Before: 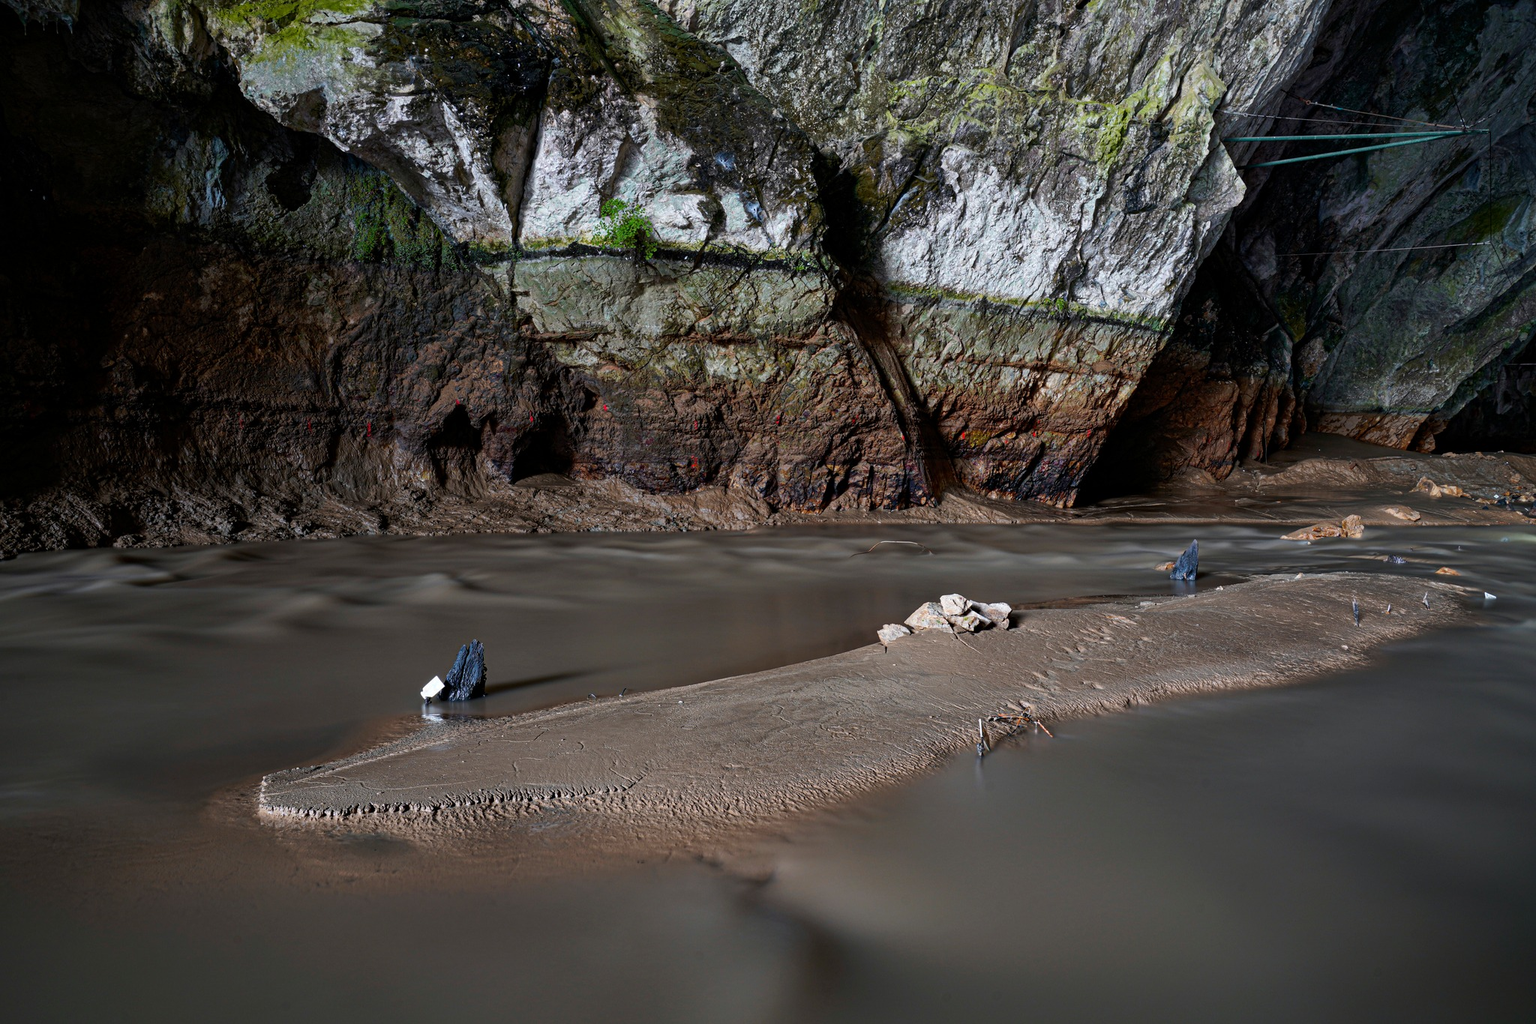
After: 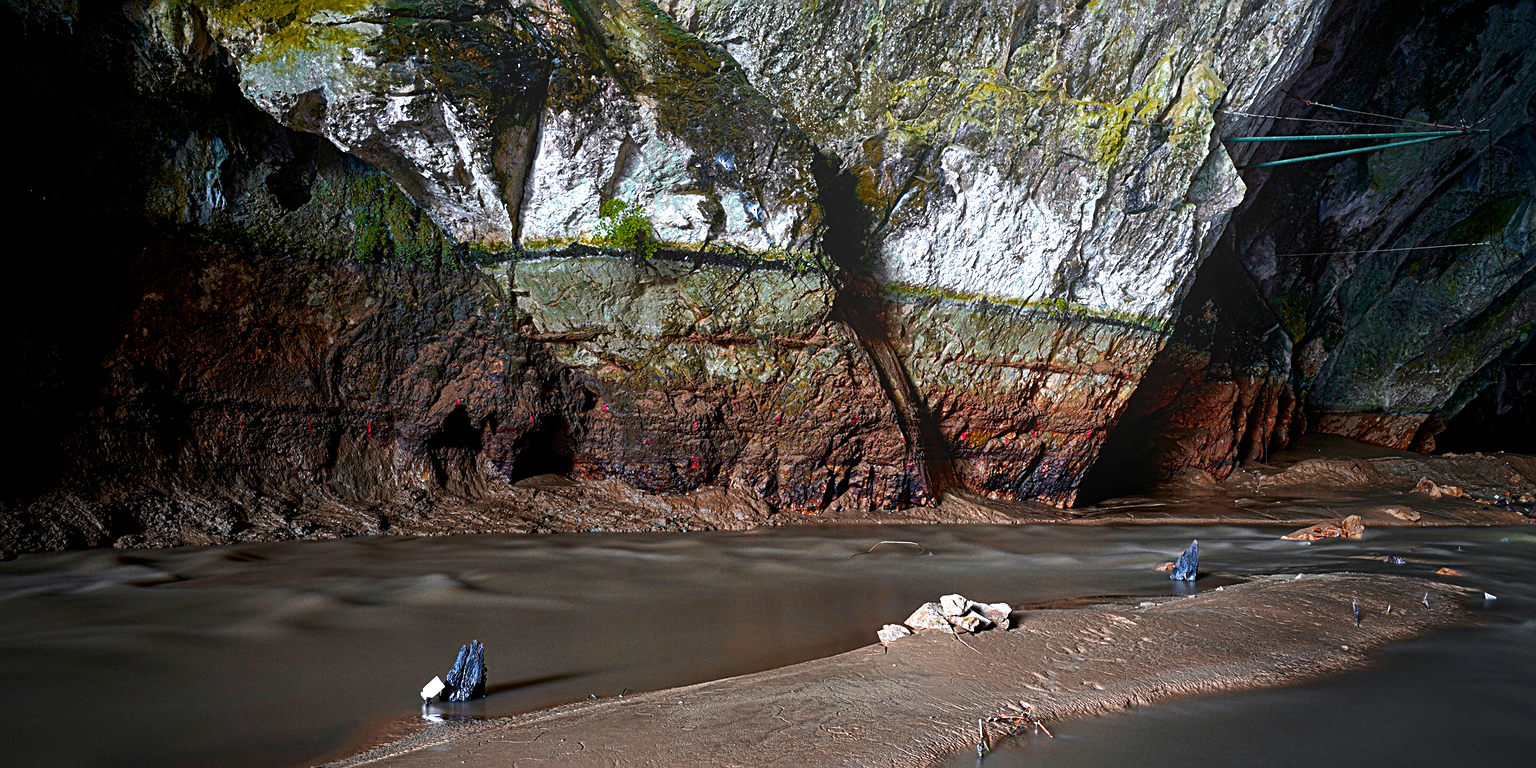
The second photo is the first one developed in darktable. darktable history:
crop: bottom 24.988%
color zones: curves: ch0 [(0.473, 0.374) (0.742, 0.784)]; ch1 [(0.354, 0.737) (0.742, 0.705)]; ch2 [(0.318, 0.421) (0.758, 0.532)]
tone curve: curves: ch0 [(0, 0) (0.405, 0.351) (1, 1)]
exposure: black level correction 0.003, exposure 0.383 EV
sharpen: radius 2.767
color reconstruction: threshold 101.25
grain: coarseness 7.08 ISO, strength 21.67%, mid-tones bias 59.58%
bloom: size 40%
vignetting: fall-off start 68.33%, fall-off radius 30%, saturation 0.042, center (-0.066, -0.311), width/height ratio 0.992, shape 0.85, dithering 8-bit output
